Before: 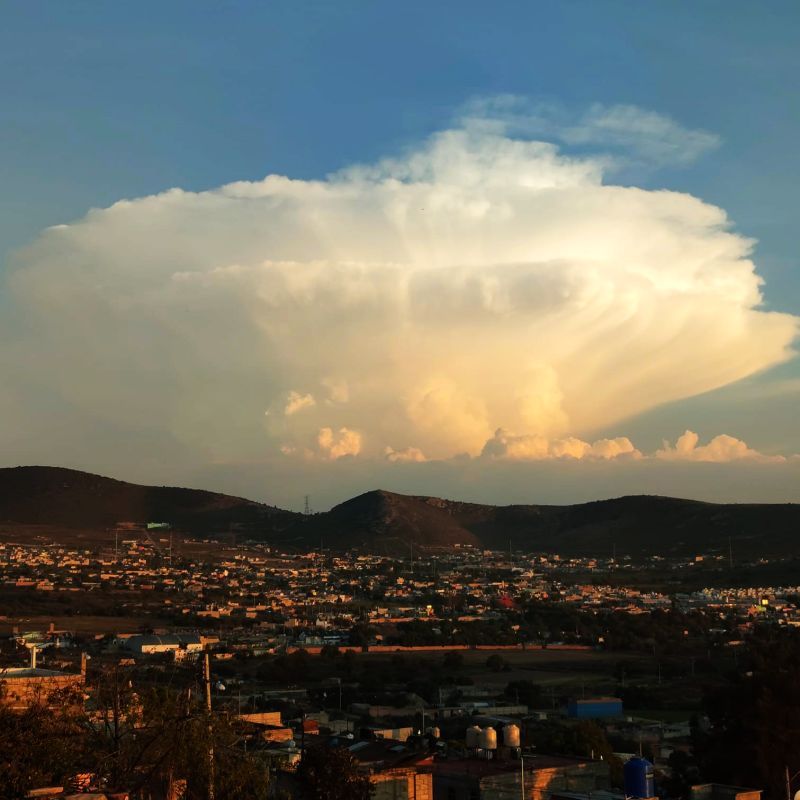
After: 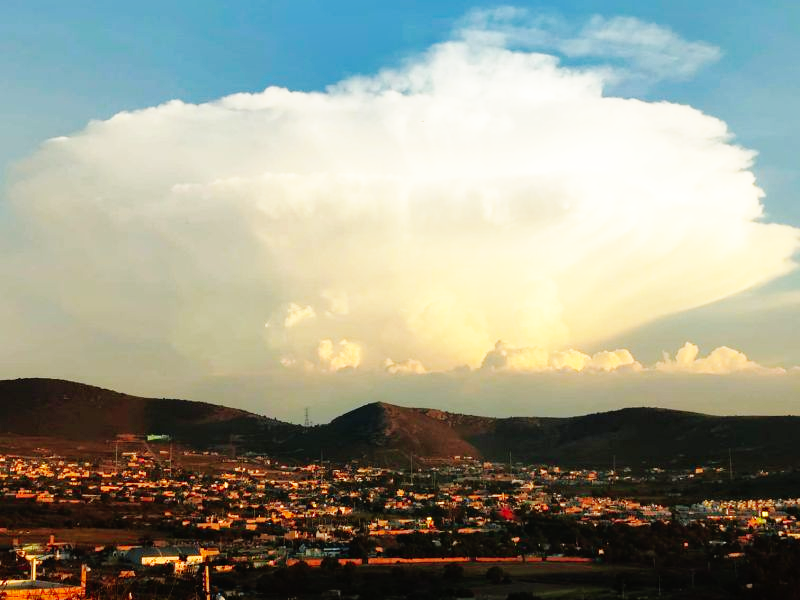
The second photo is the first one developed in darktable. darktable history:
crop: top 11.034%, bottom 13.923%
base curve: curves: ch0 [(0, 0) (0.007, 0.004) (0.027, 0.03) (0.046, 0.07) (0.207, 0.54) (0.442, 0.872) (0.673, 0.972) (1, 1)], preserve colors none
shadows and highlights: on, module defaults
